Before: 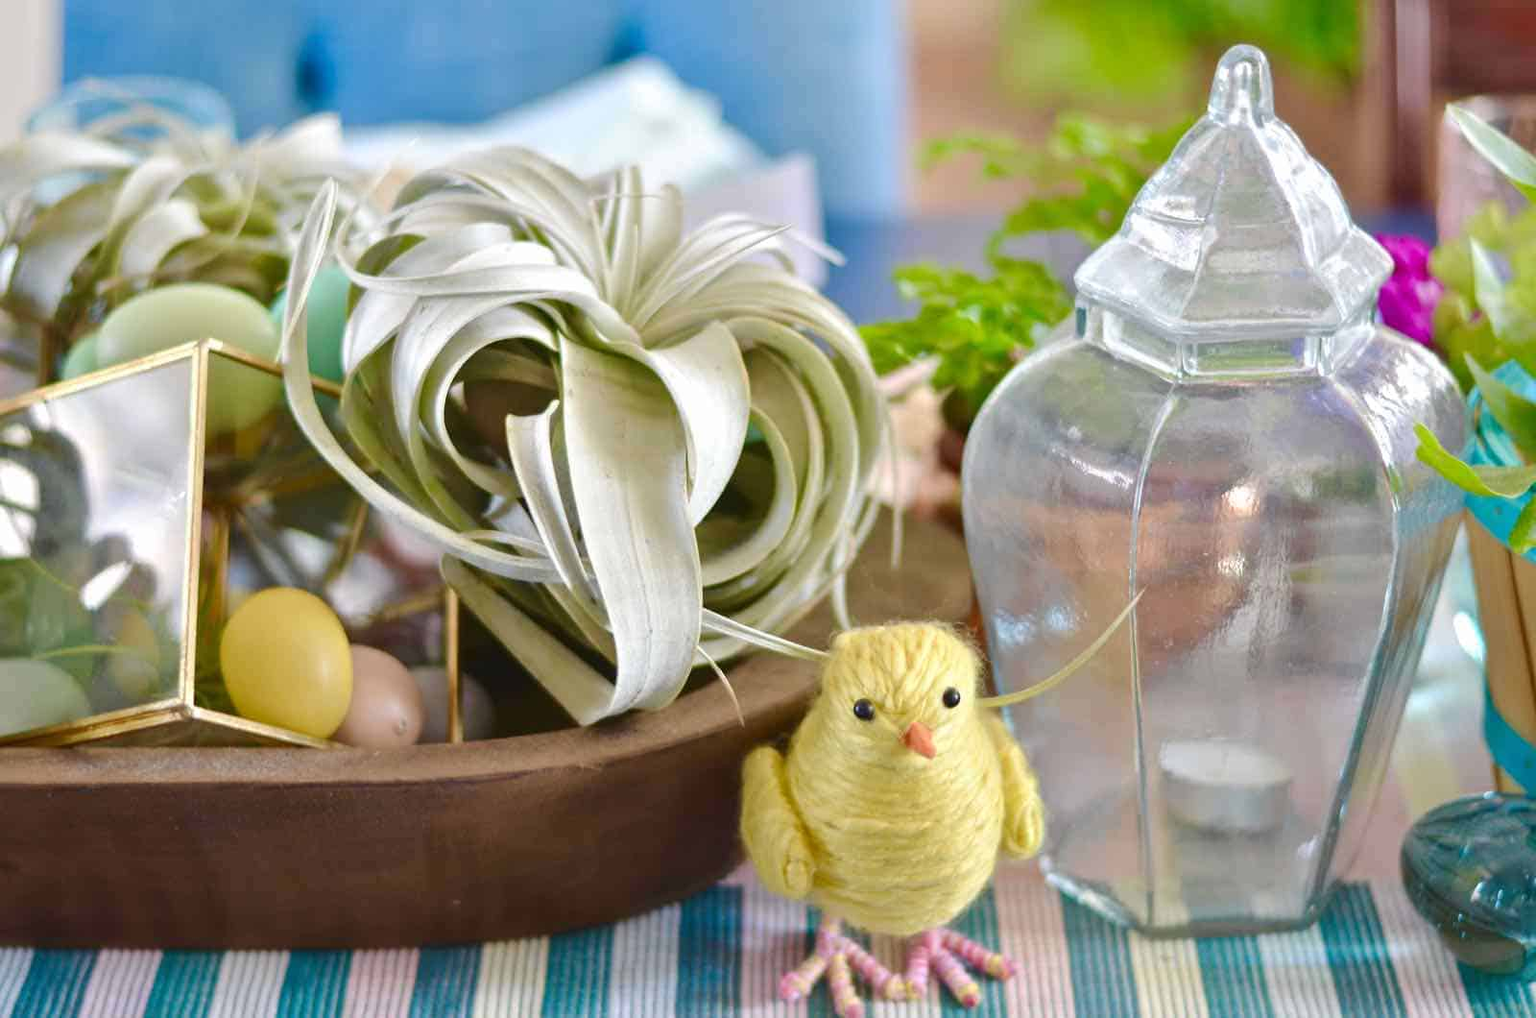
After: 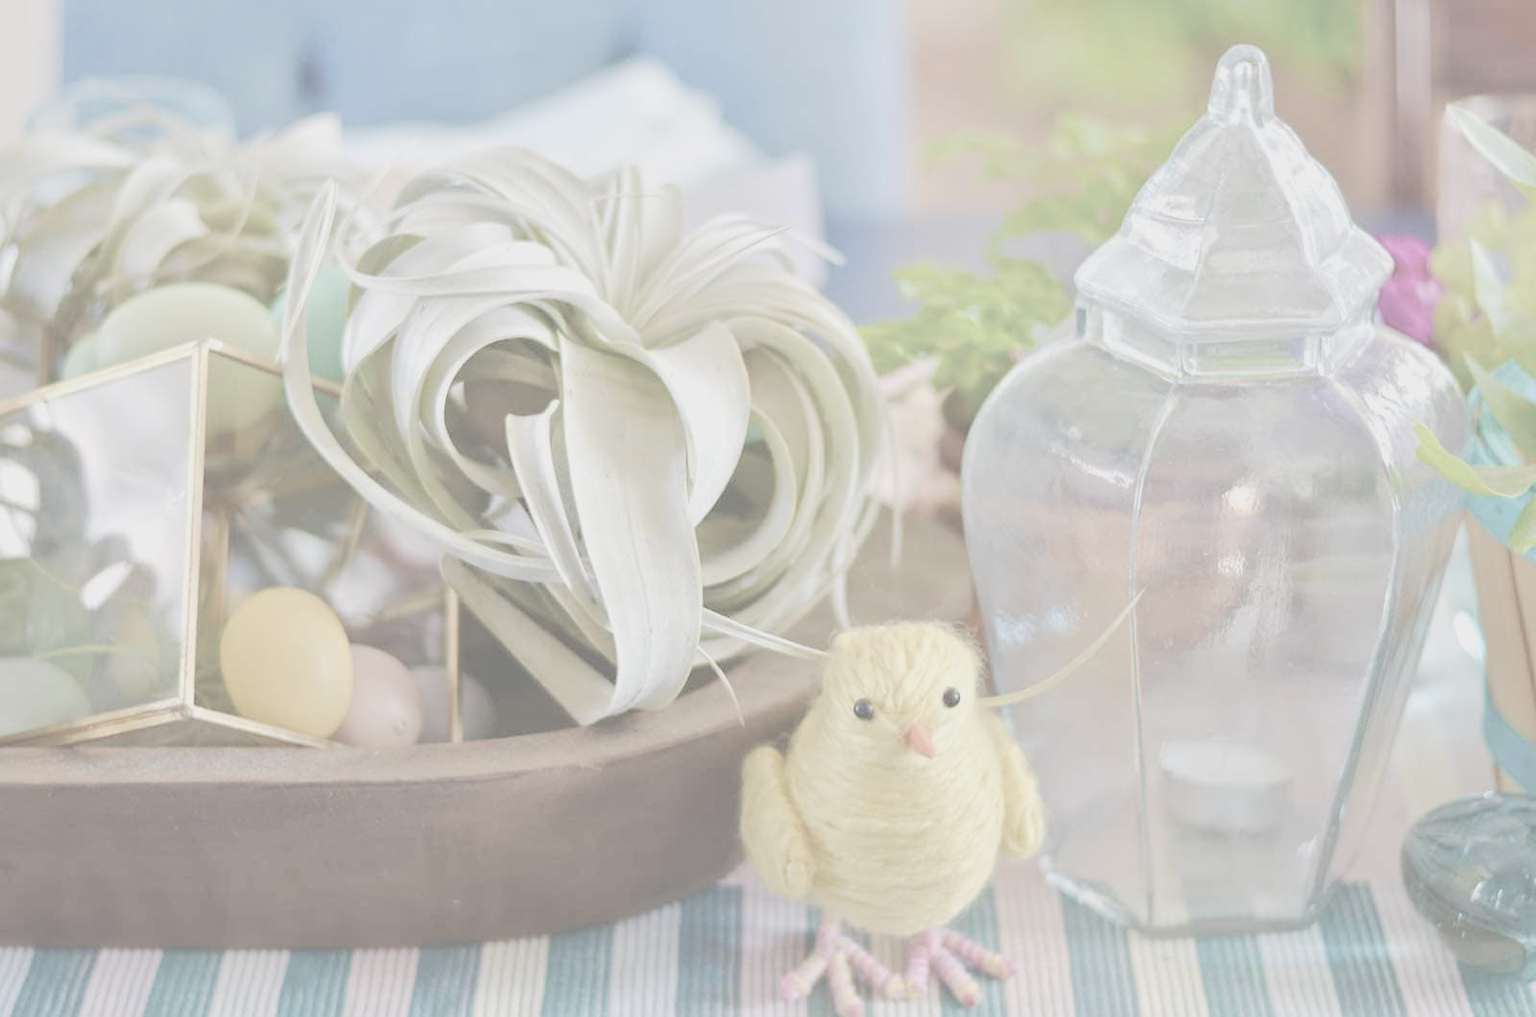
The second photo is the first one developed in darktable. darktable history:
velvia: on, module defaults
contrast brightness saturation: contrast -0.32, brightness 0.75, saturation -0.78
